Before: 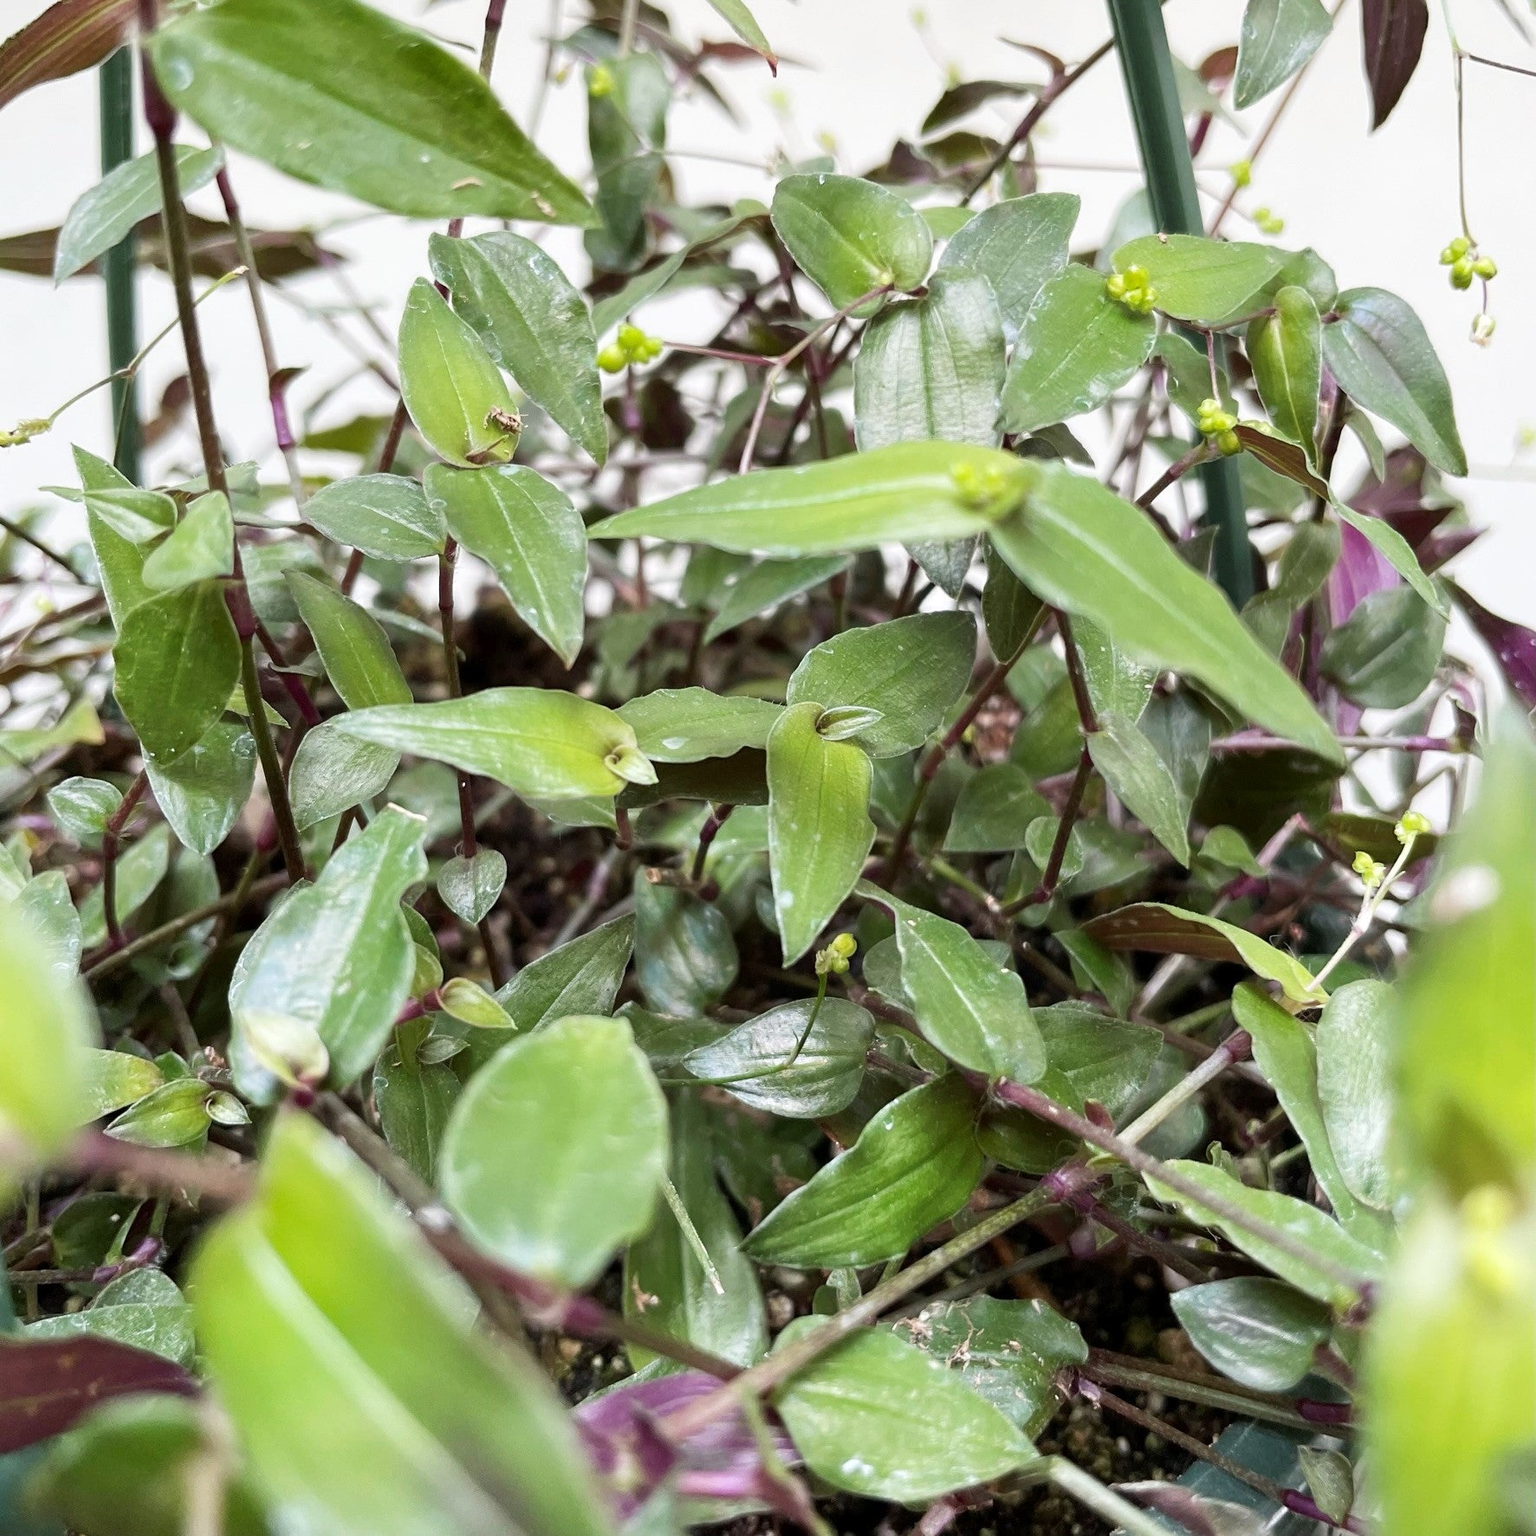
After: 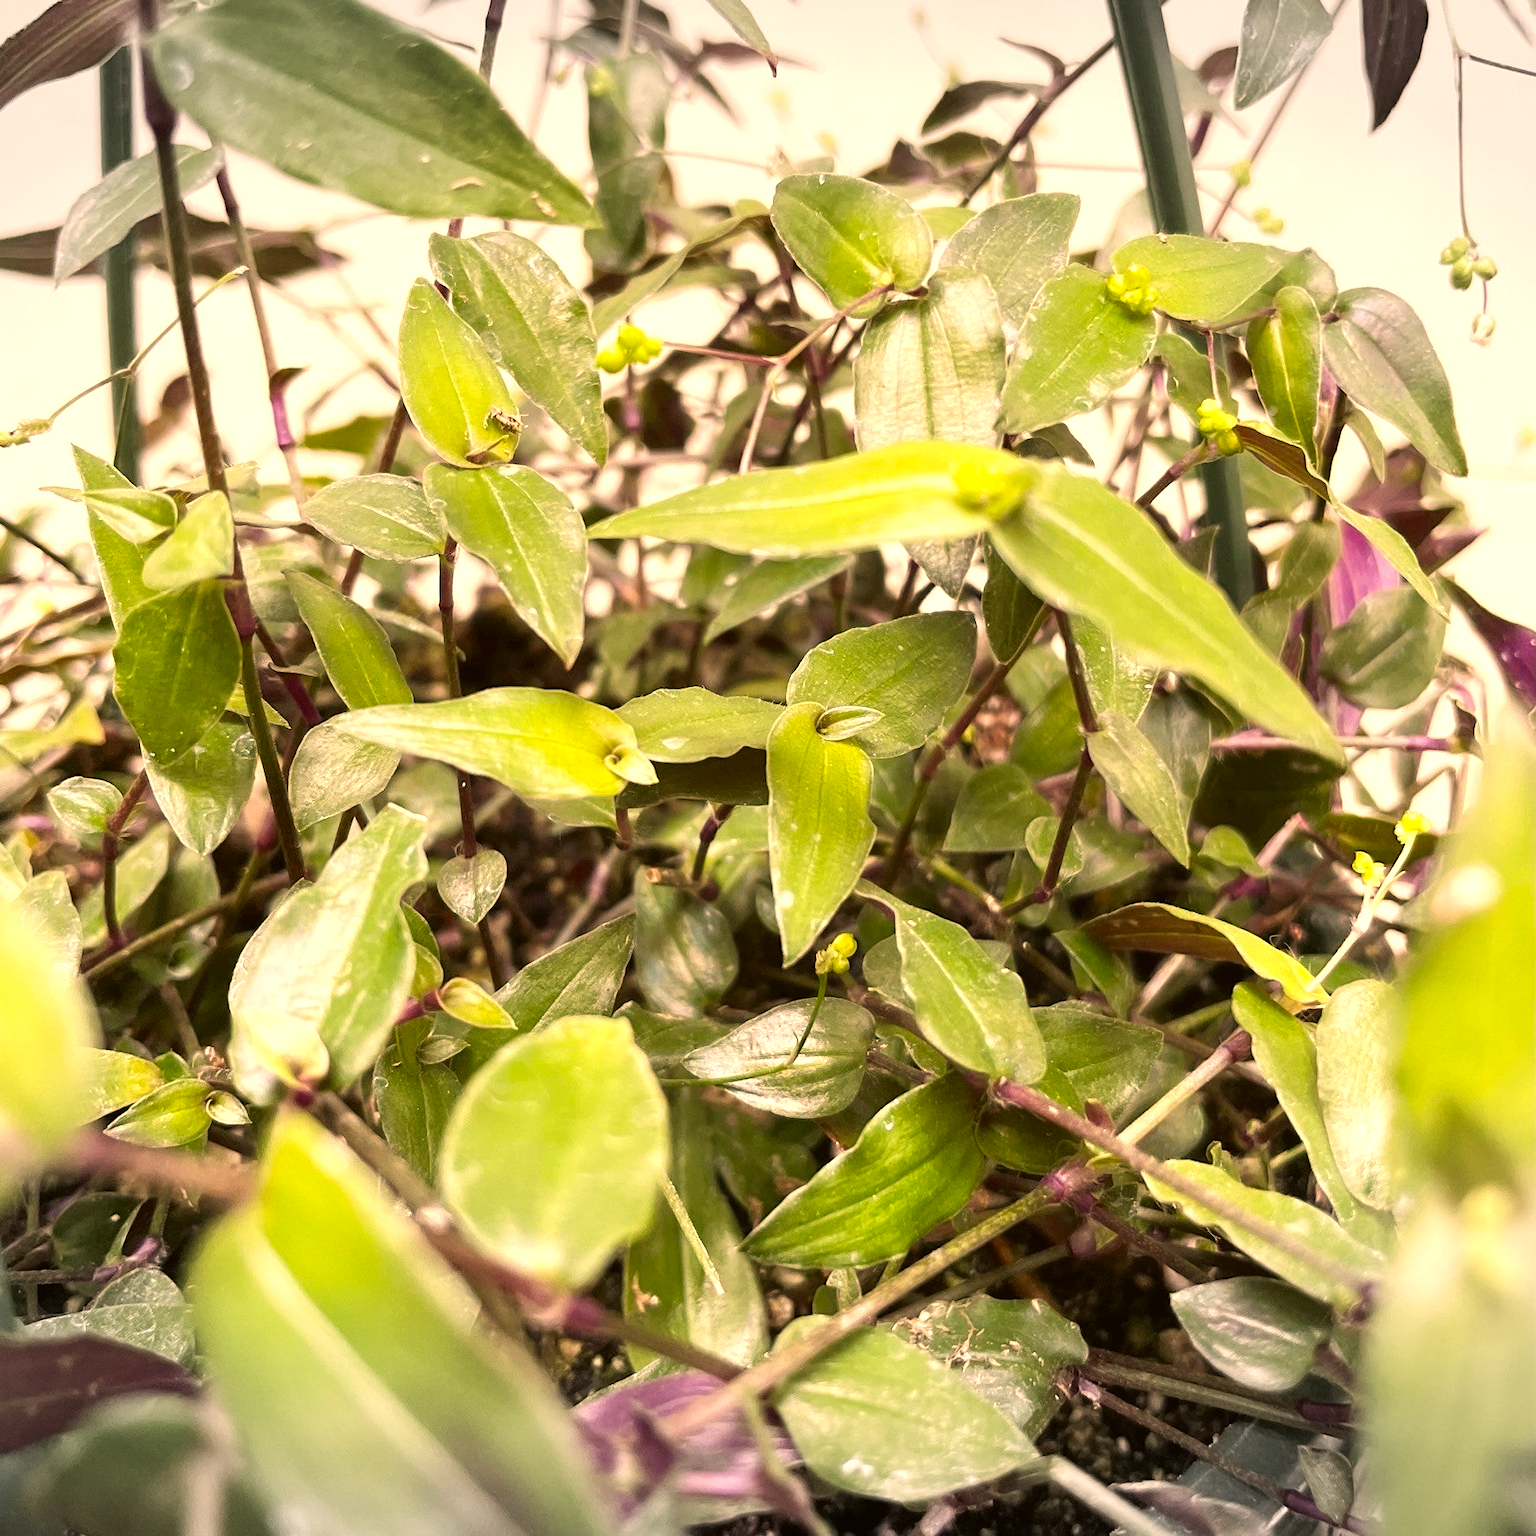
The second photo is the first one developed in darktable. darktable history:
exposure: black level correction -0.002, exposure 0.54 EV, compensate highlight preservation false
vignetting: fall-off start 100%, brightness -0.282, width/height ratio 1.31
color correction: highlights a* 17.94, highlights b* 35.39, shadows a* 1.48, shadows b* 6.42, saturation 1.01
white balance: red 0.976, blue 1.04
